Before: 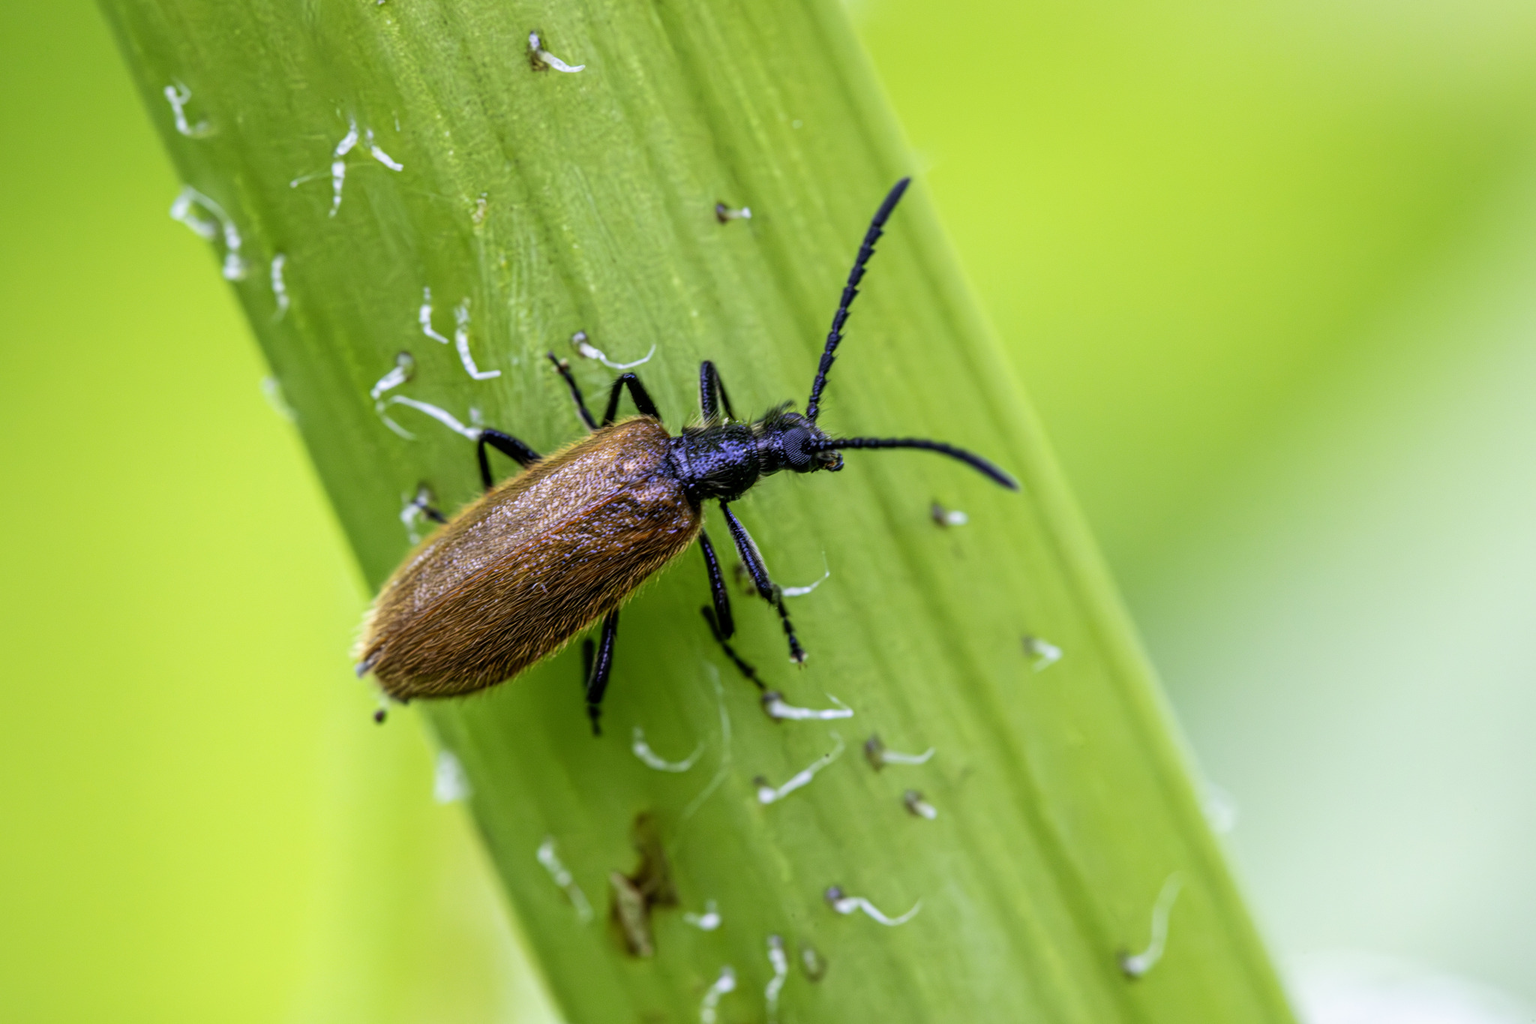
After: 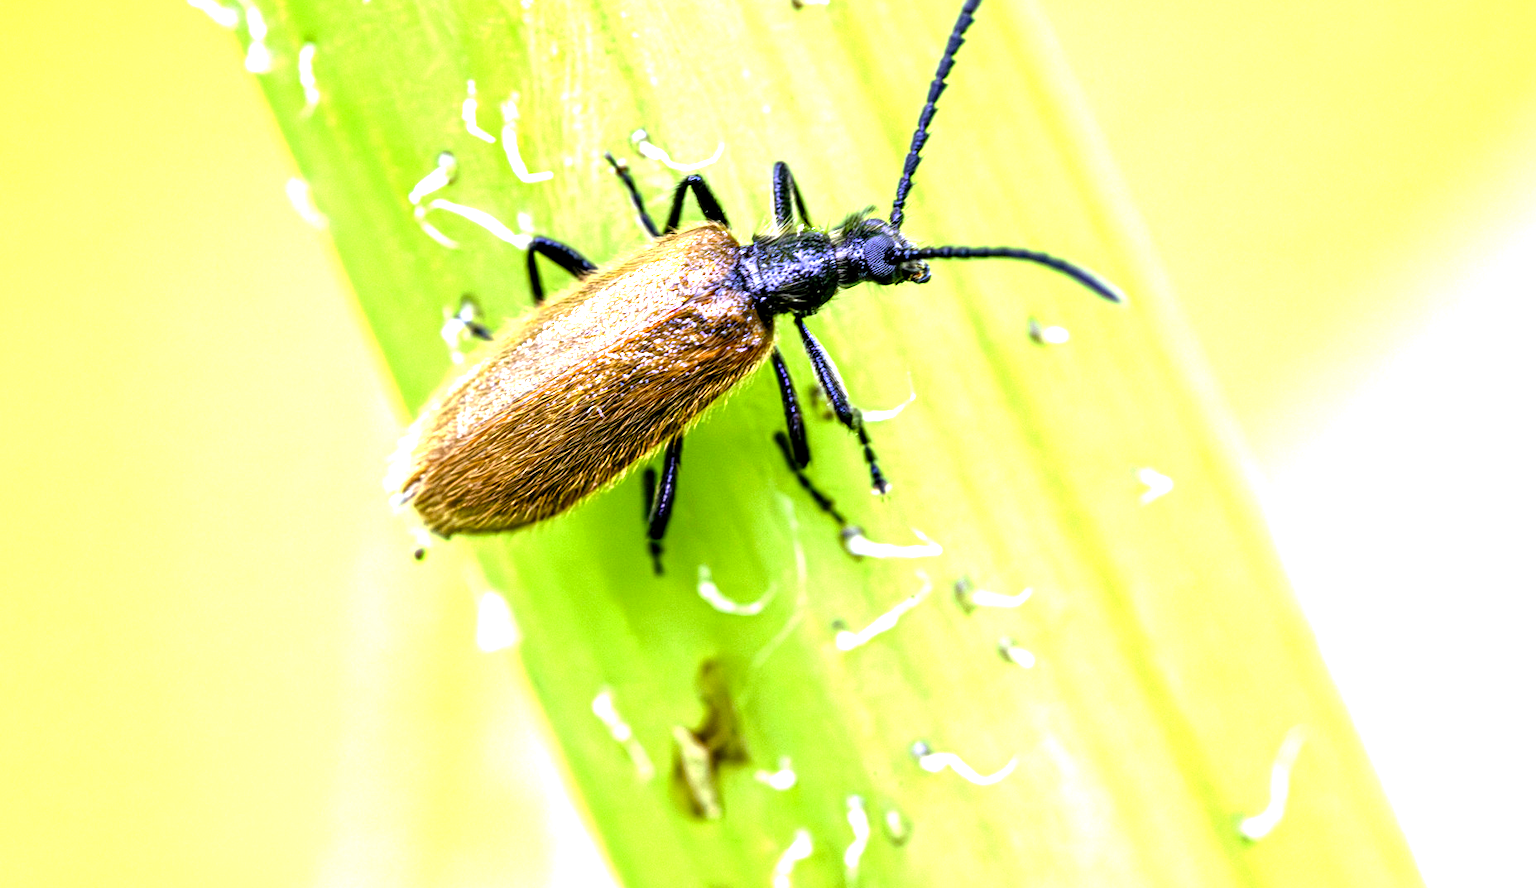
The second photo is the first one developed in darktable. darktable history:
crop: top 21.015%, right 9.368%, bottom 0.24%
exposure: black level correction 0.001, exposure 1.852 EV, compensate highlight preservation false
tone equalizer: on, module defaults
color balance rgb: power › hue 72.68°, perceptual saturation grading › global saturation 15.576%, perceptual saturation grading › highlights -19.079%, perceptual saturation grading › shadows 19.63%, perceptual brilliance grading › highlights 8.783%, perceptual brilliance grading › mid-tones 4.329%, perceptual brilliance grading › shadows 2.48%
